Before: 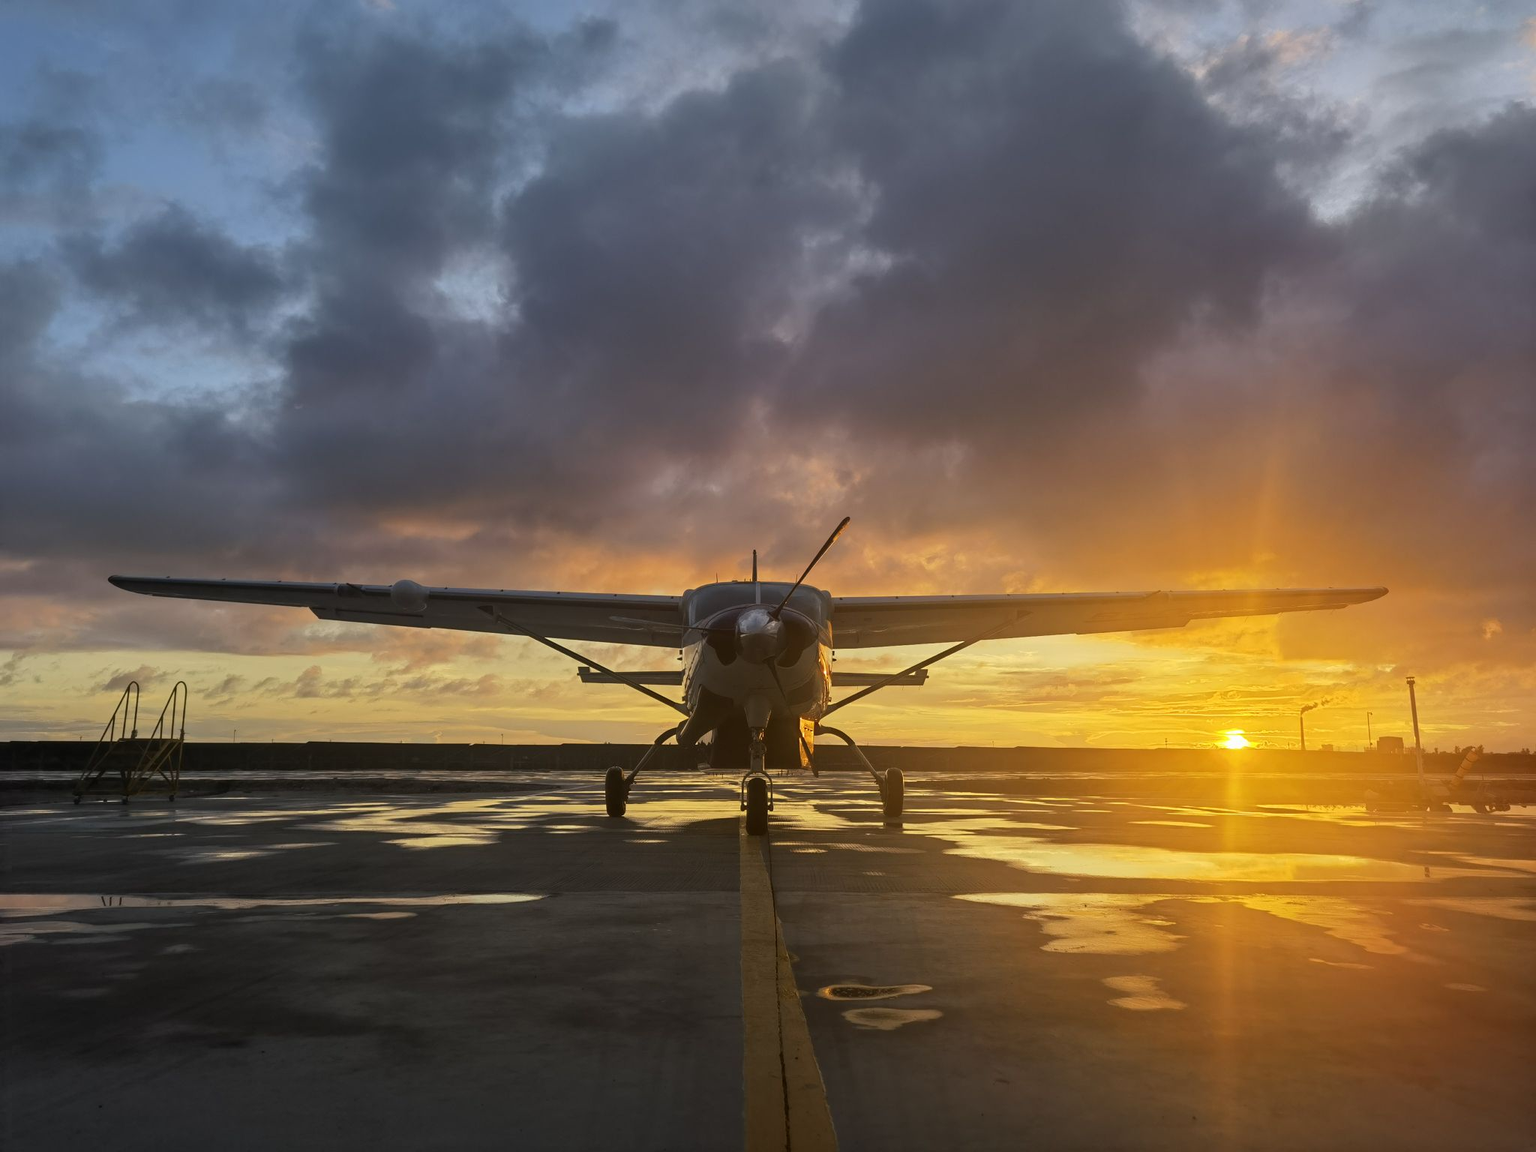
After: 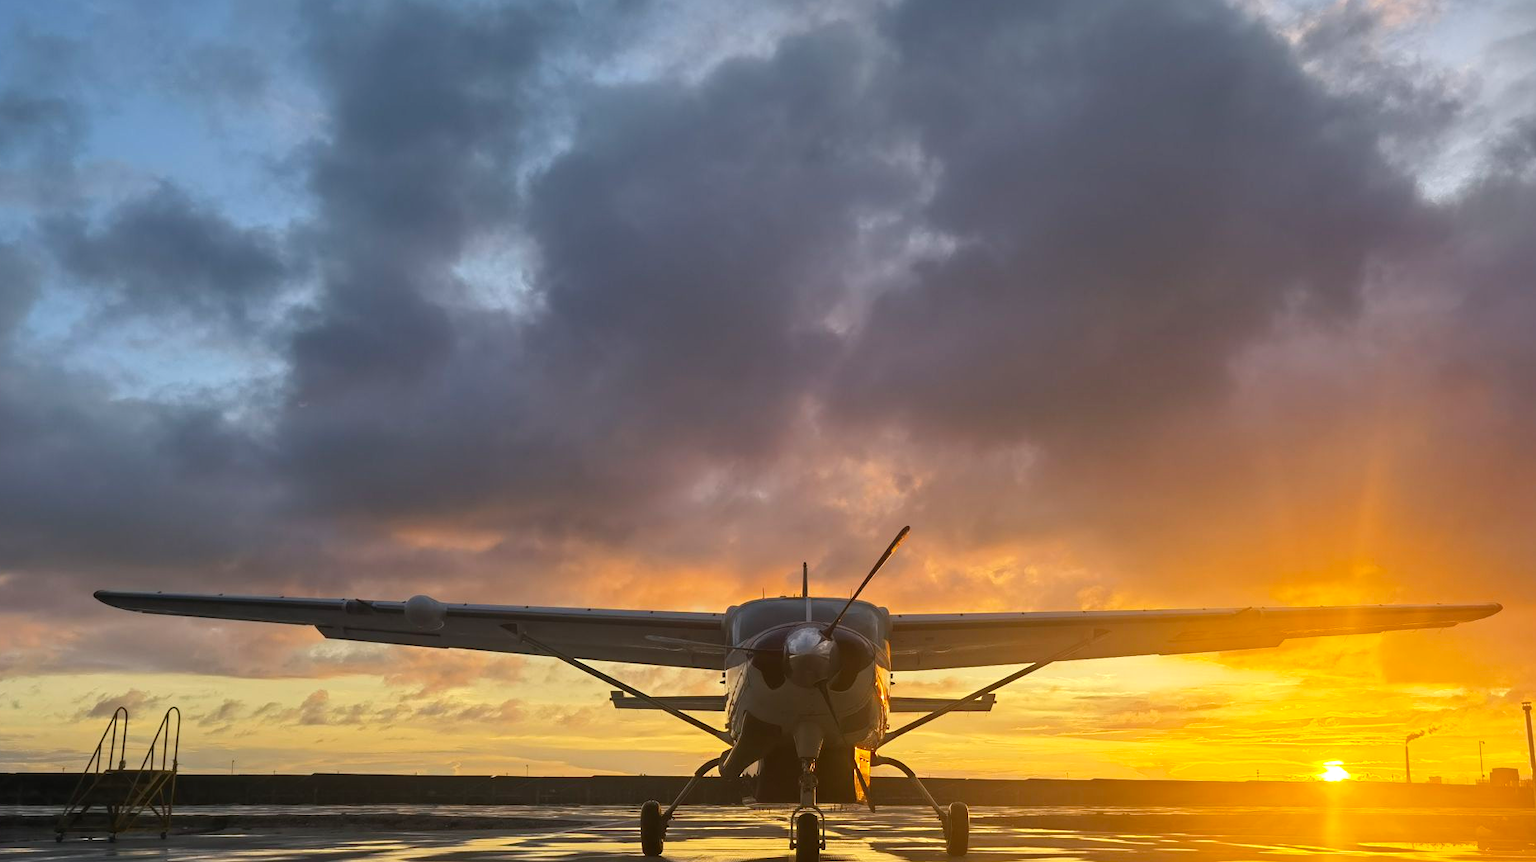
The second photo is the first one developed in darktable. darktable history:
crop: left 1.537%, top 3.406%, right 7.556%, bottom 28.511%
exposure: black level correction 0, exposure 0.3 EV, compensate highlight preservation false
